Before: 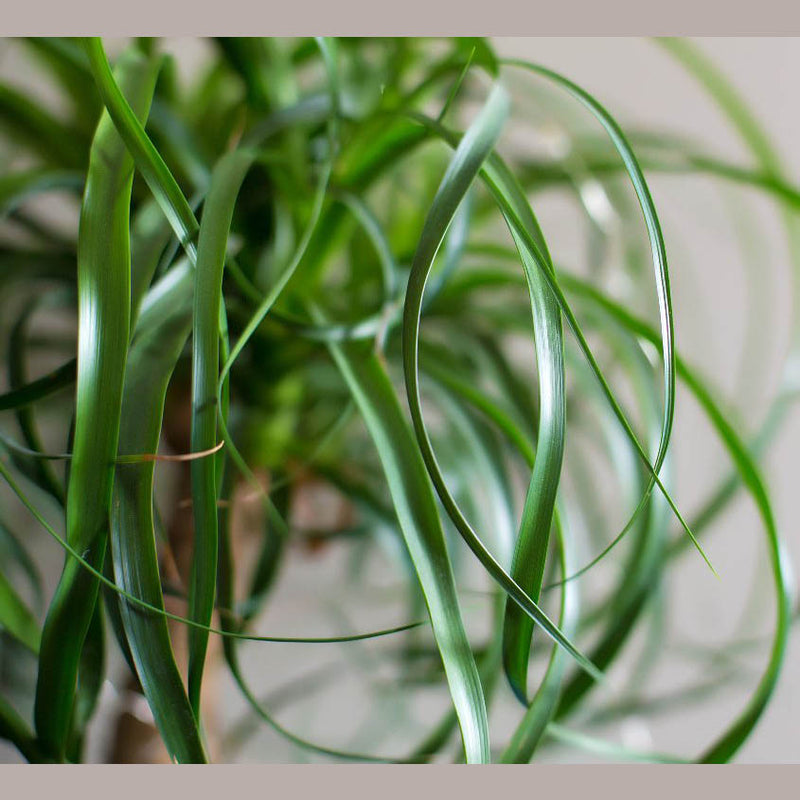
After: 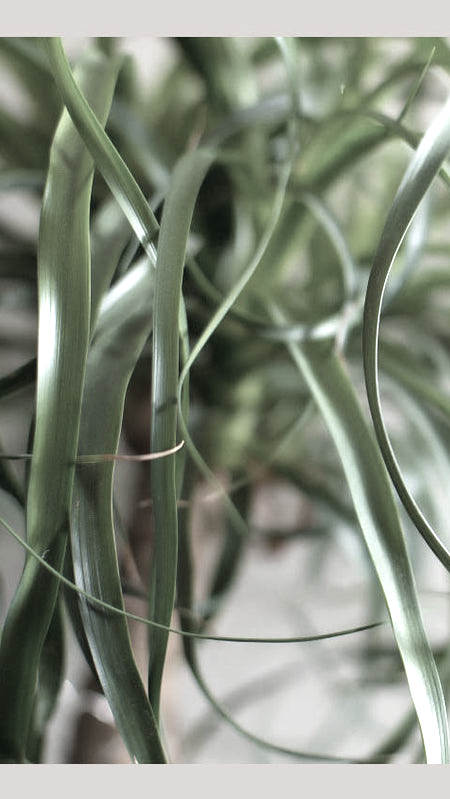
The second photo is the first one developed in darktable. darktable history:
crop: left 5.114%, right 38.589%
exposure: black level correction 0, exposure 0.7 EV, compensate exposure bias true, compensate highlight preservation false
color correction: saturation 0.3
